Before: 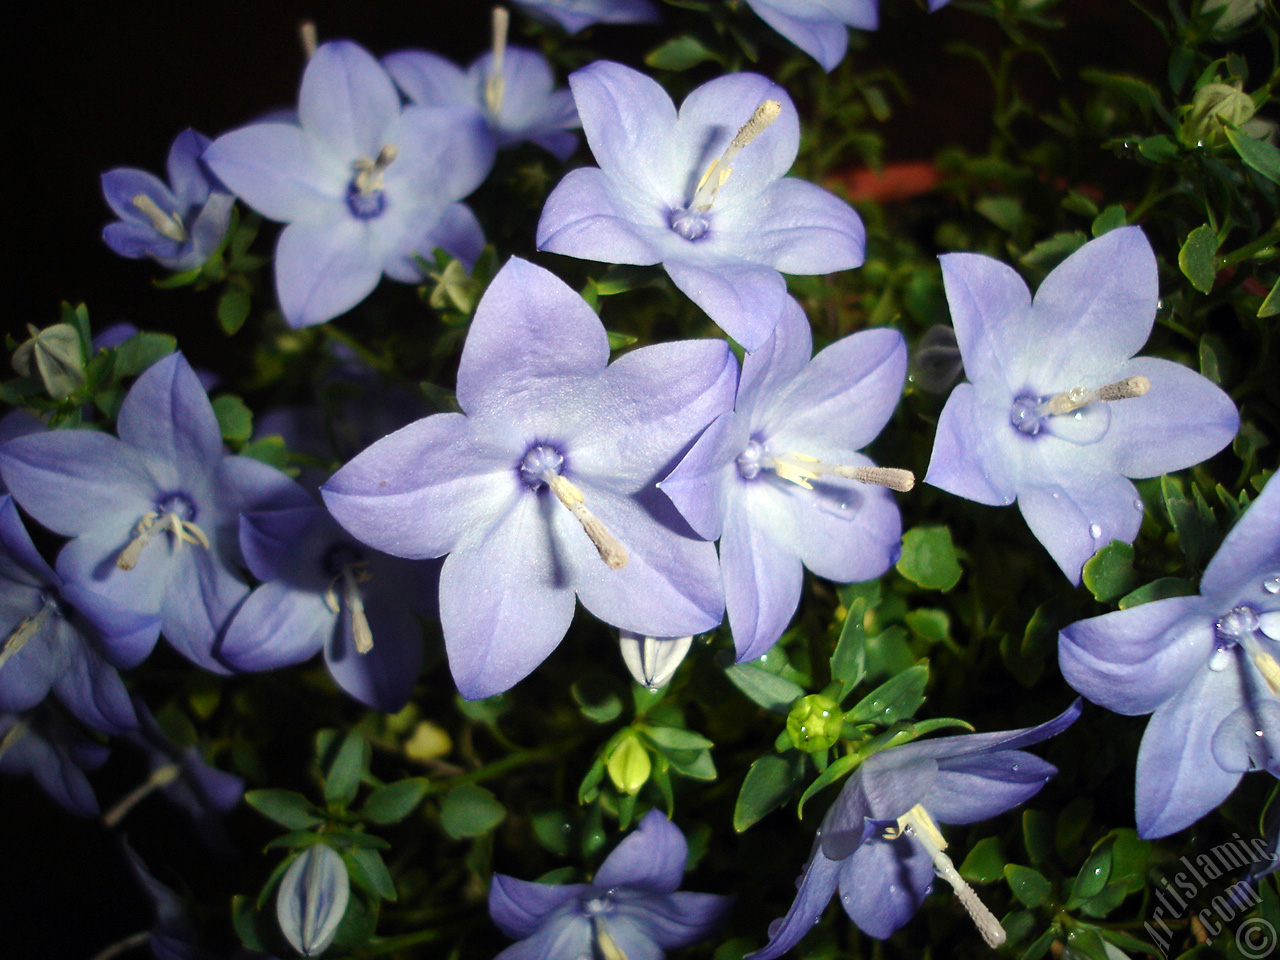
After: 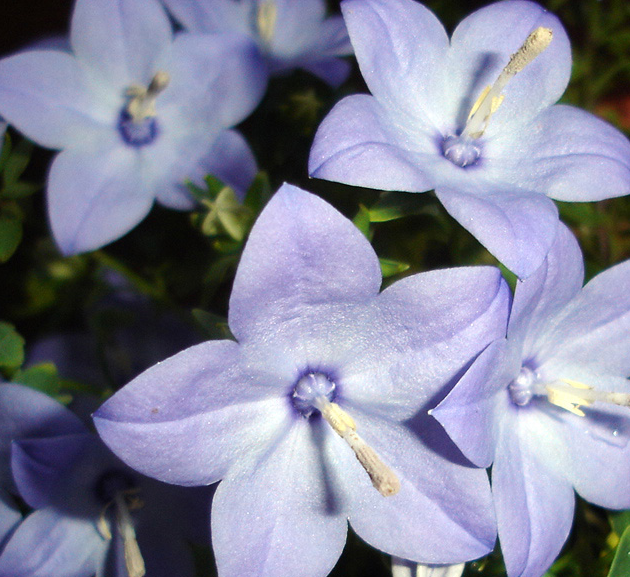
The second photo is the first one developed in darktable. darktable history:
base curve: exposure shift 0, preserve colors none
crop: left 17.835%, top 7.675%, right 32.881%, bottom 32.213%
